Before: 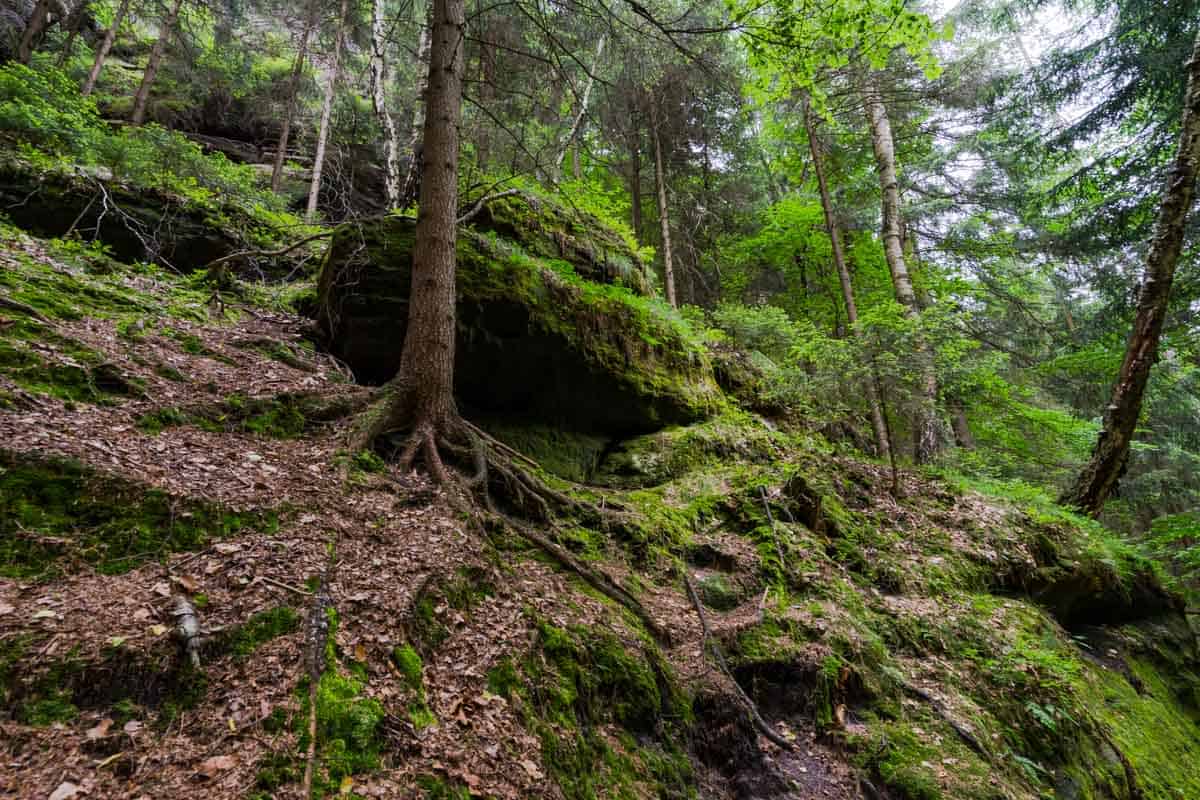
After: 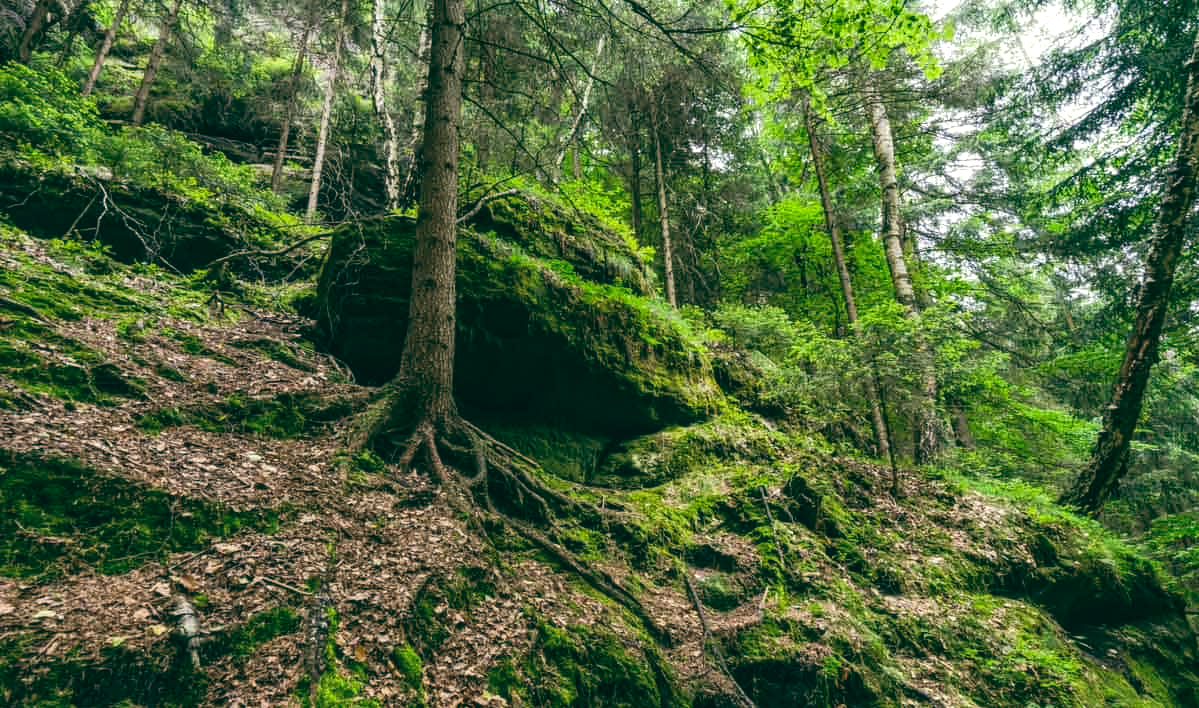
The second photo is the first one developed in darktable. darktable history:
crop and rotate: top 0%, bottom 11.49%
exposure: black level correction 0.001, exposure 0.5 EV, compensate exposure bias true, compensate highlight preservation false
color balance: lift [1.005, 0.99, 1.007, 1.01], gamma [1, 1.034, 1.032, 0.966], gain [0.873, 1.055, 1.067, 0.933]
local contrast: on, module defaults
